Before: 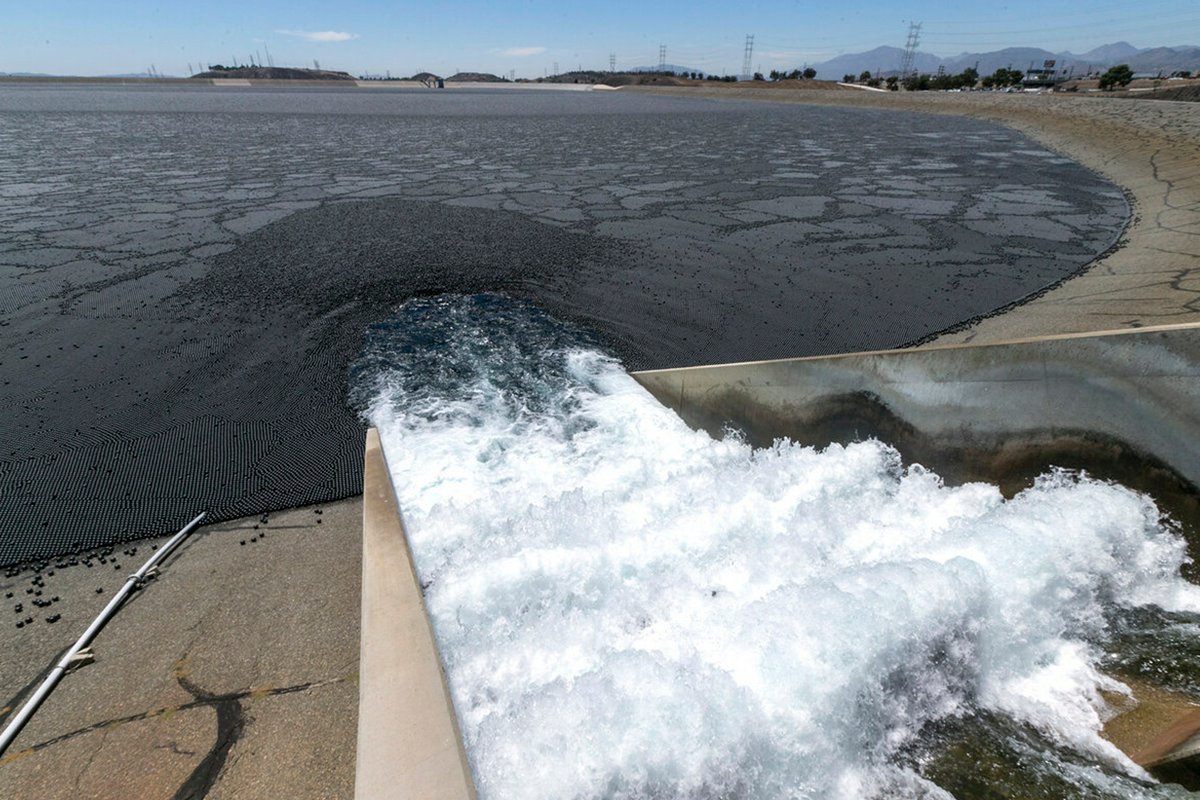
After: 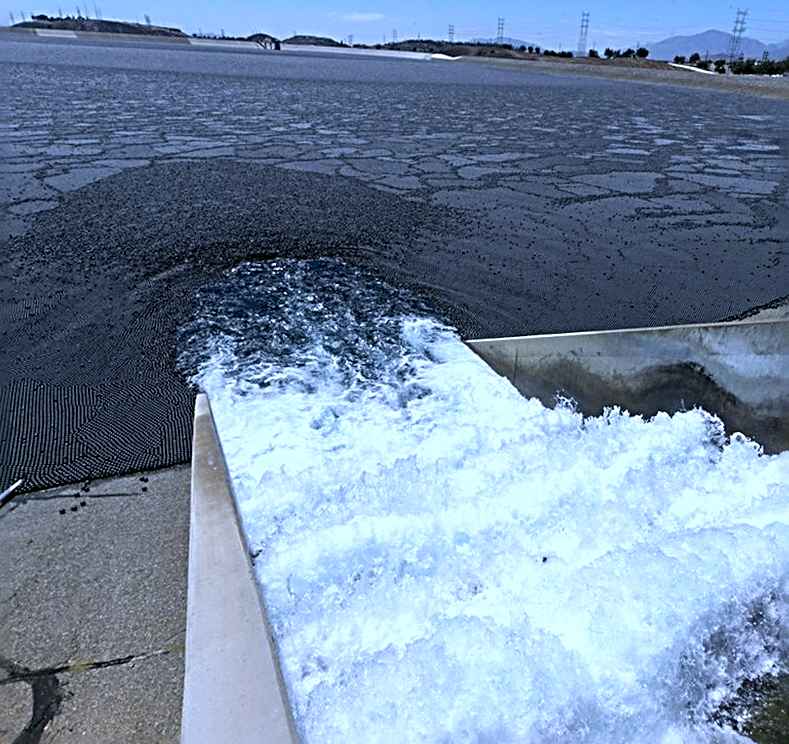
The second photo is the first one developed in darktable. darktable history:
rotate and perspective: rotation 0.679°, lens shift (horizontal) 0.136, crop left 0.009, crop right 0.991, crop top 0.078, crop bottom 0.95
sharpen: radius 3.69, amount 0.928
white balance: red 0.871, blue 1.249
crop: left 16.899%, right 16.556%
